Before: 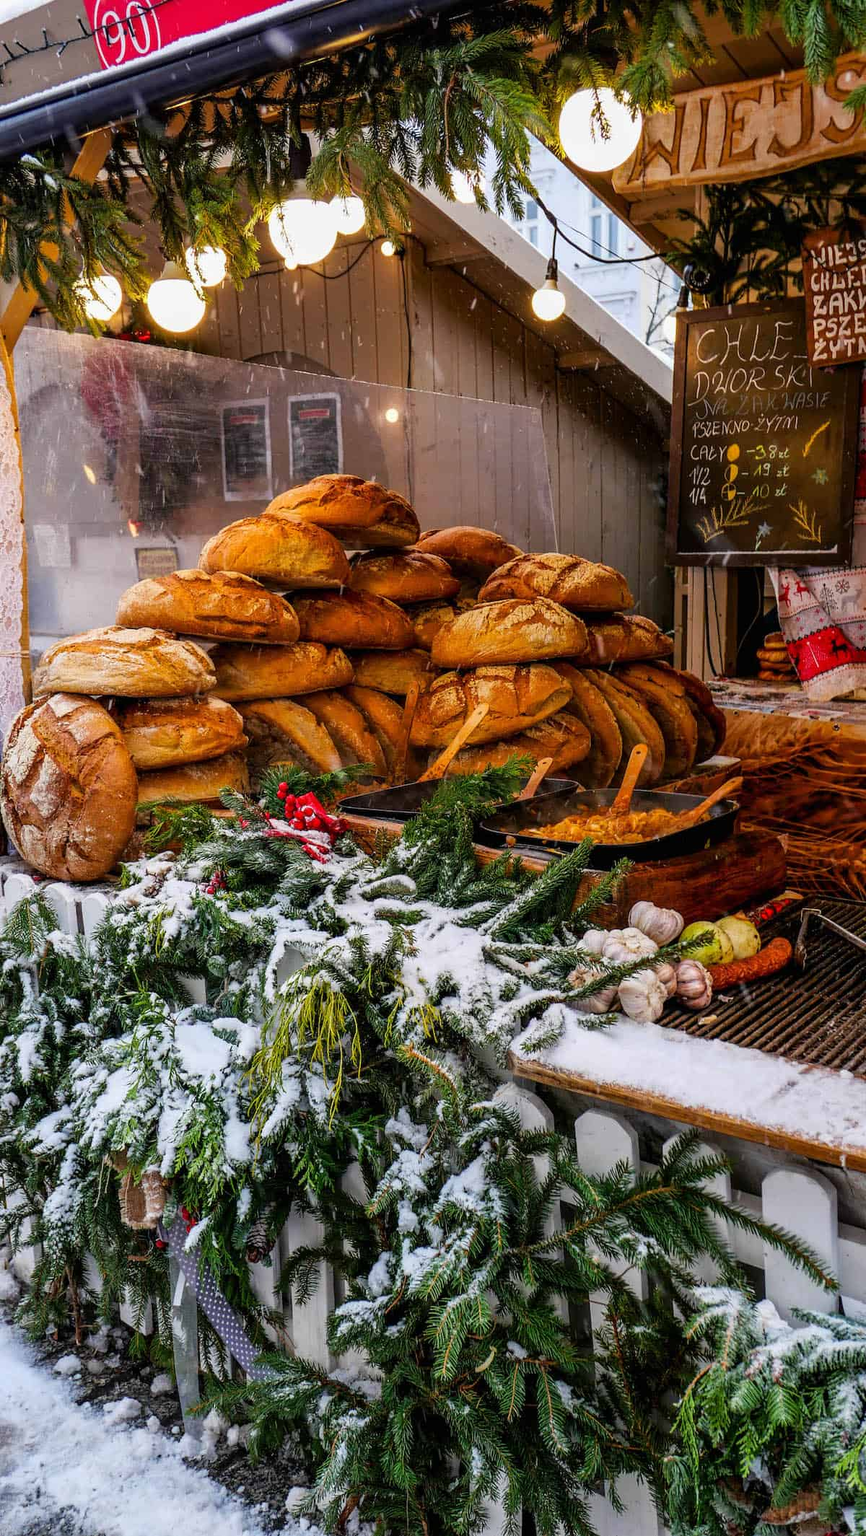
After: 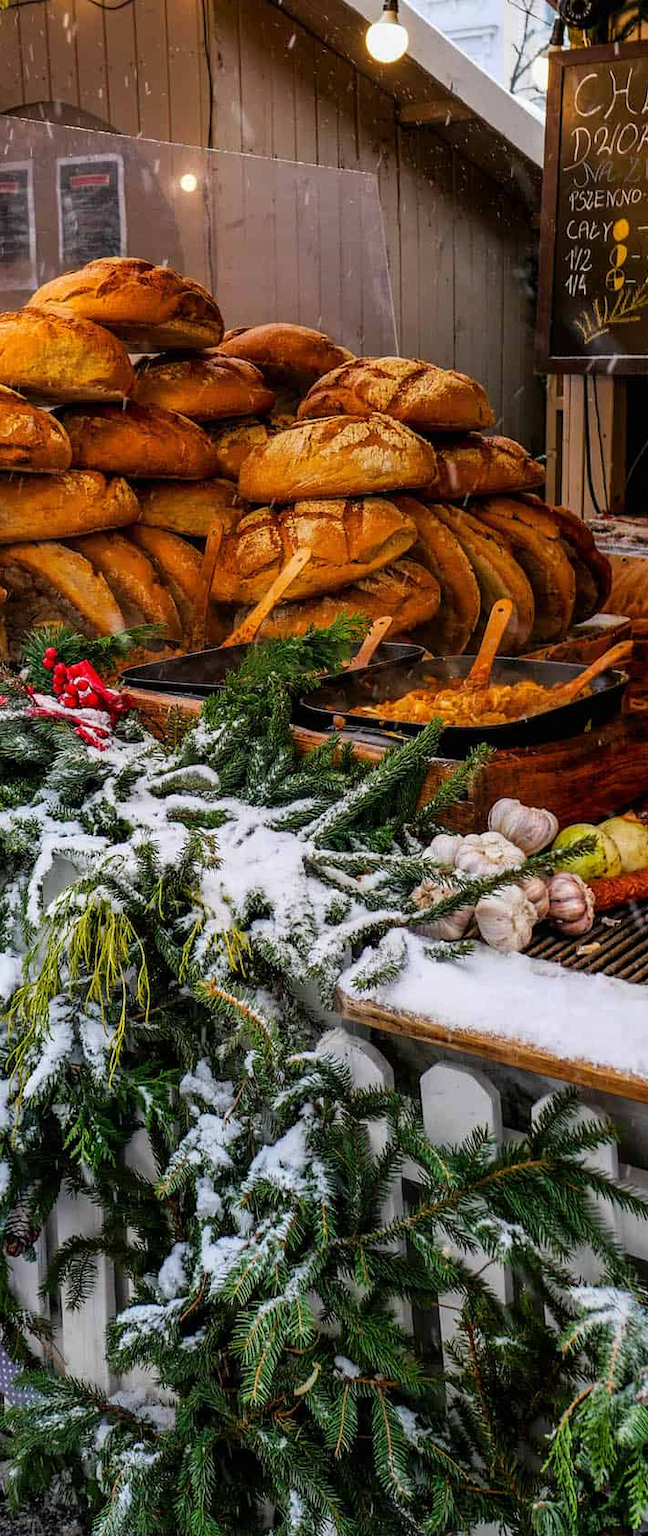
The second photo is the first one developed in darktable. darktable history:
crop and rotate: left 28.14%, top 17.666%, right 12.751%, bottom 3.419%
